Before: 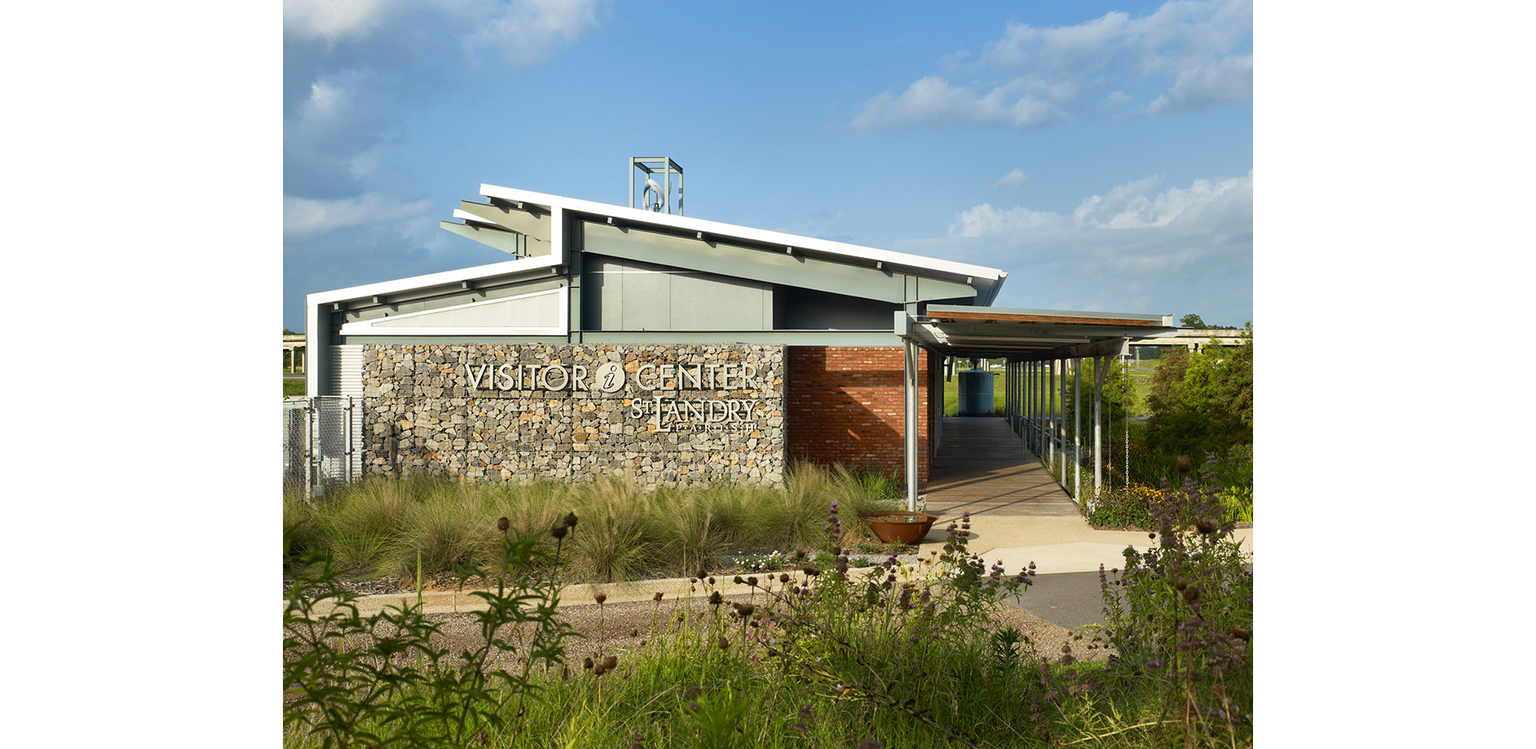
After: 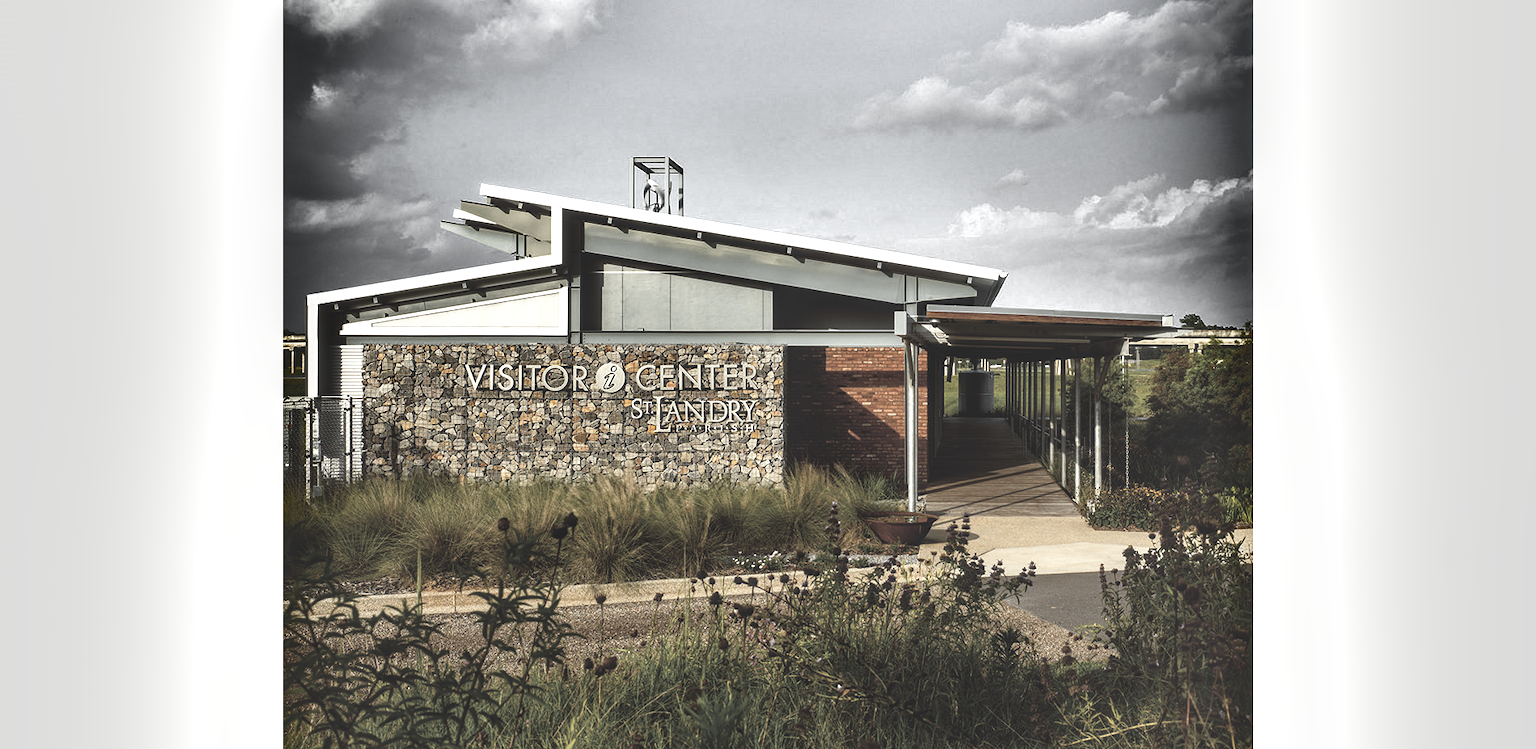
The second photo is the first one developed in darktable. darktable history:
basic adjustments: black level correction 0.012, exposure 0.29 EV, middle gray 17.31%, brightness -0.01, saturation 0.33, vibrance -0.21
rgb curve: curves: ch0 [(0, 0.186) (0.314, 0.284) (0.775, 0.708) (1, 1)], compensate middle gray true, preserve colors none
shadows and highlights: shadows 20.91, highlights -82.73, soften with gaussian
white balance: red 1.011, blue 0.982
color zones: curves: ch0 [(0, 0.613) (0.01, 0.613) (0.245, 0.448) (0.498, 0.529) (0.642, 0.665) (0.879, 0.777) (0.99, 0.613)]; ch1 [(0, 0.035) (0.121, 0.189) (0.259, 0.197) (0.415, 0.061) (0.589, 0.022) (0.732, 0.022) (0.857, 0.026) (0.991, 0.053)]
local contrast: highlights 61%, detail 143%, midtone range 0.428
color balance: lift [1, 1.015, 1.004, 0.985], gamma [1, 0.958, 0.971, 1.042], gain [1, 0.956, 0.977, 1.044]
